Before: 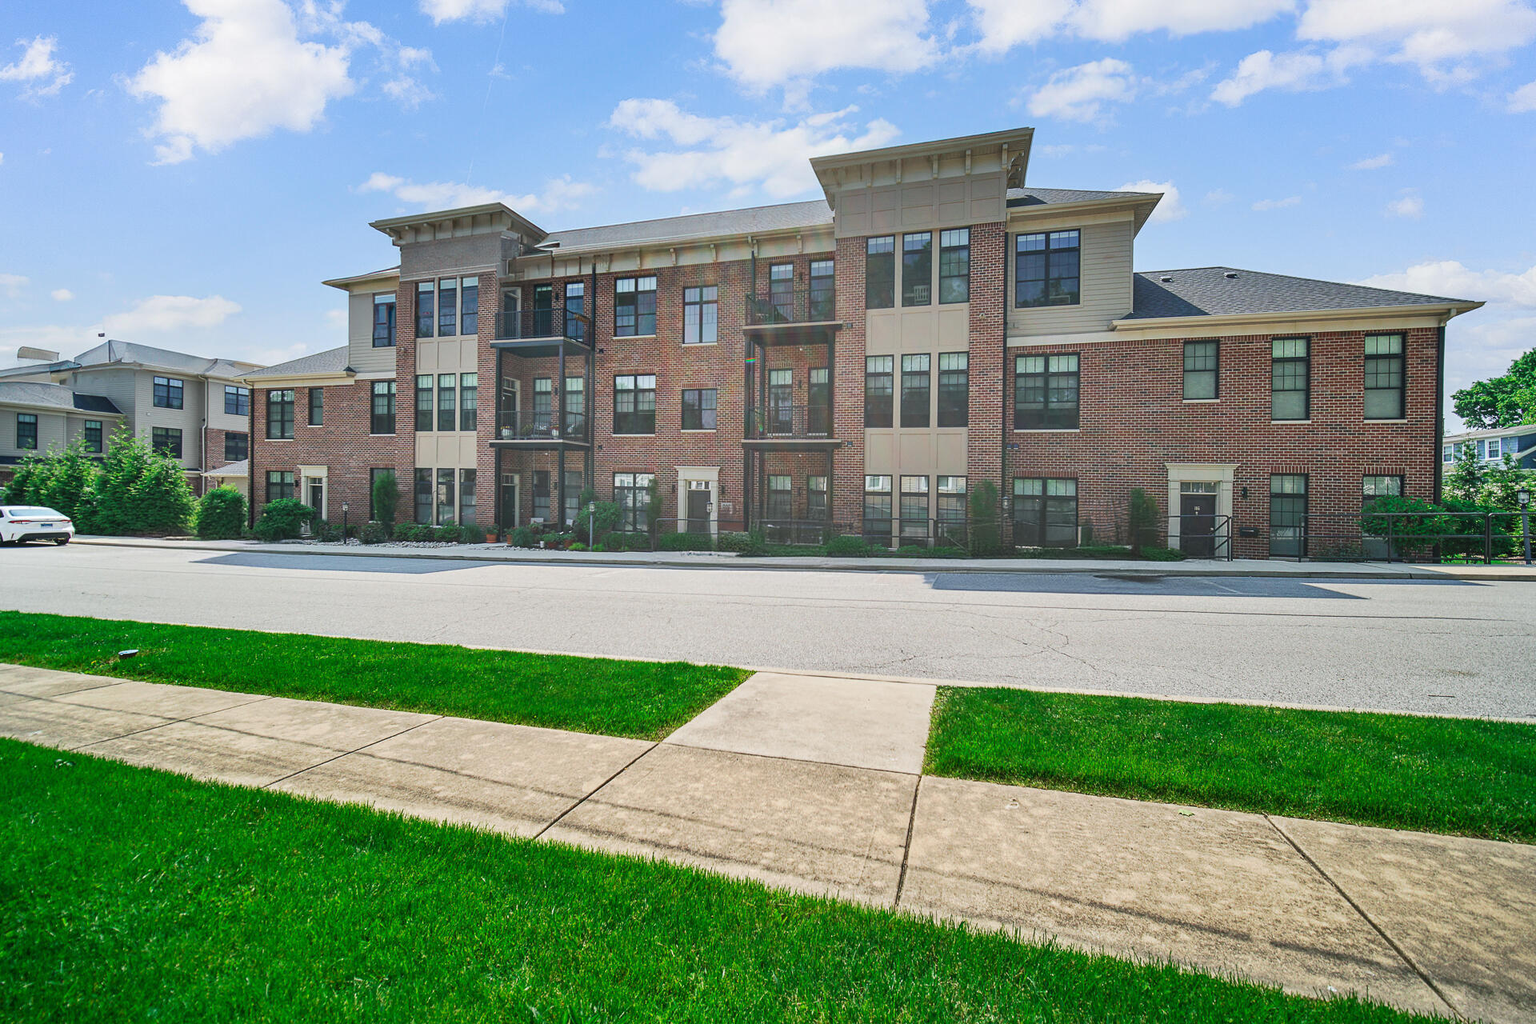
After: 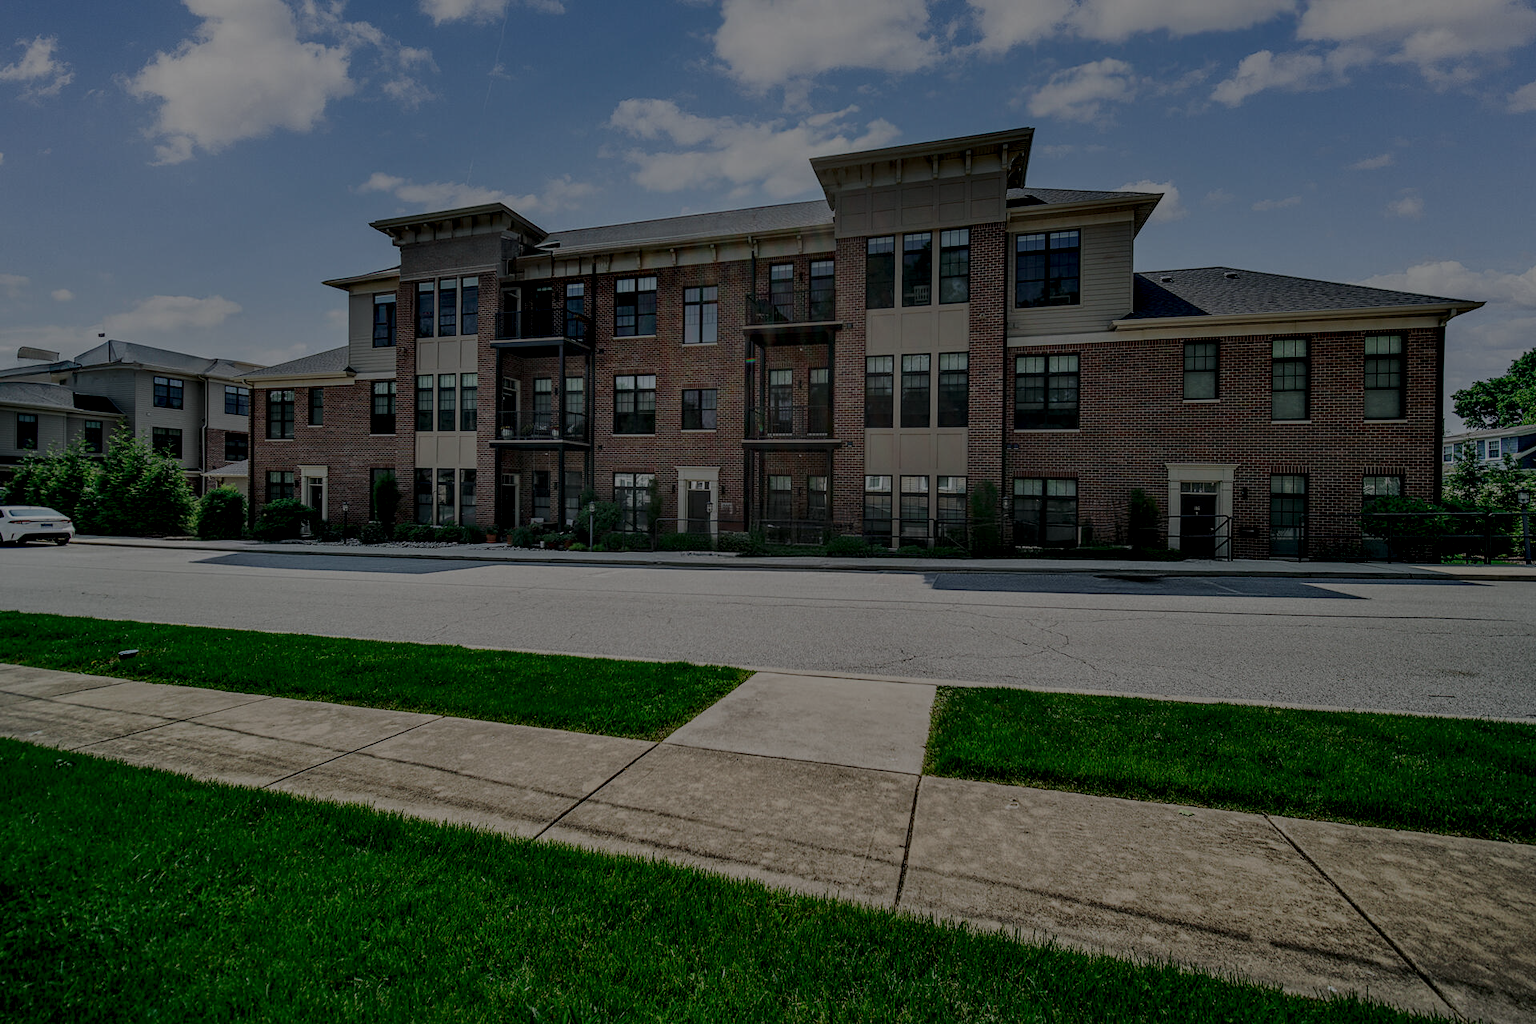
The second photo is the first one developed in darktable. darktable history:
local contrast: highlights 77%, shadows 56%, detail 174%, midtone range 0.425
exposure: black level correction 0.004, exposure 0.39 EV, compensate exposure bias true, compensate highlight preservation false
